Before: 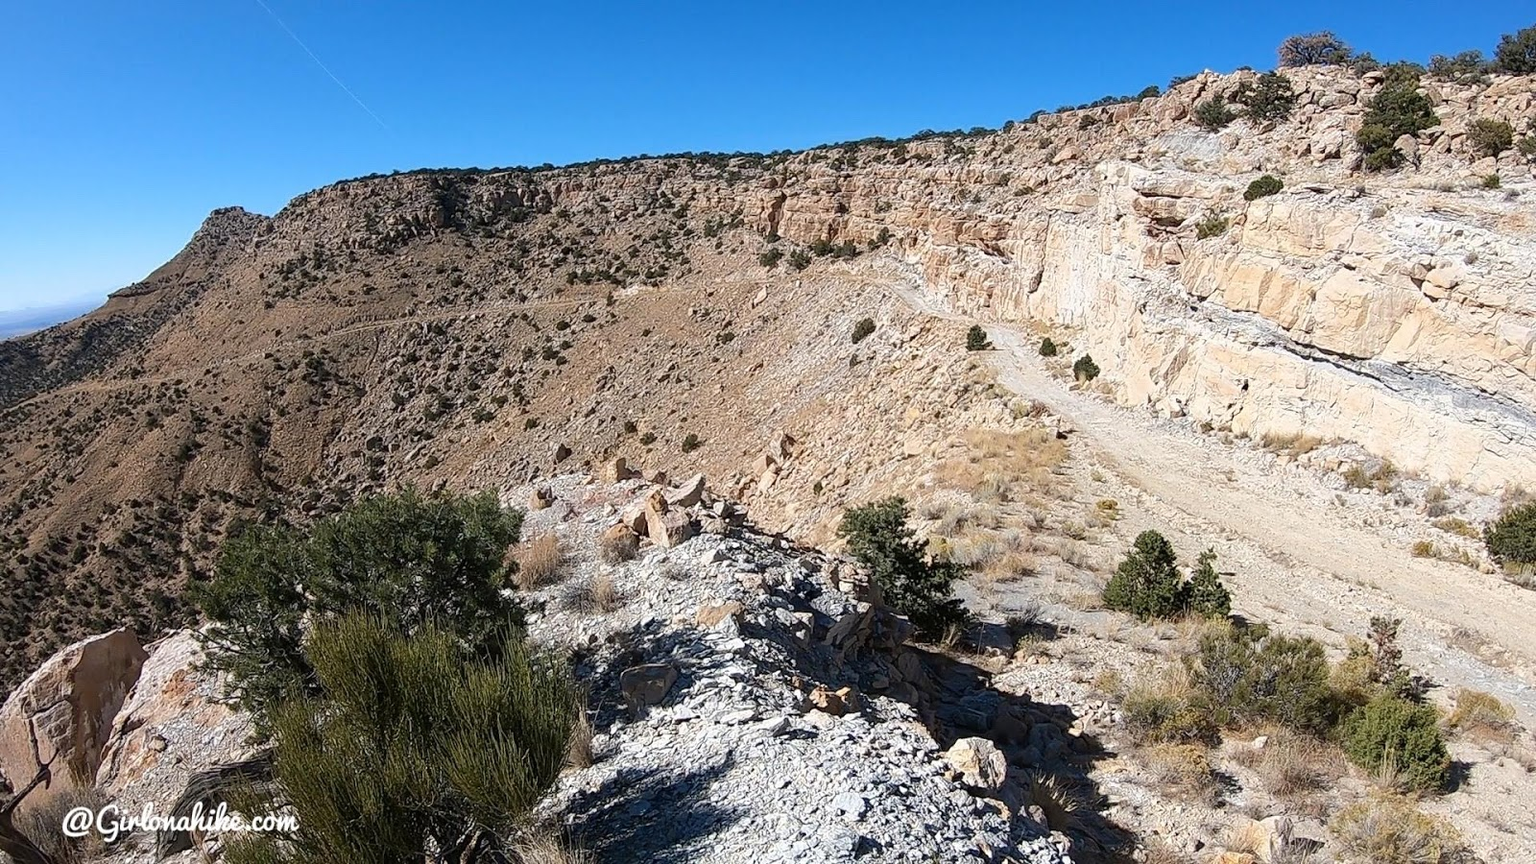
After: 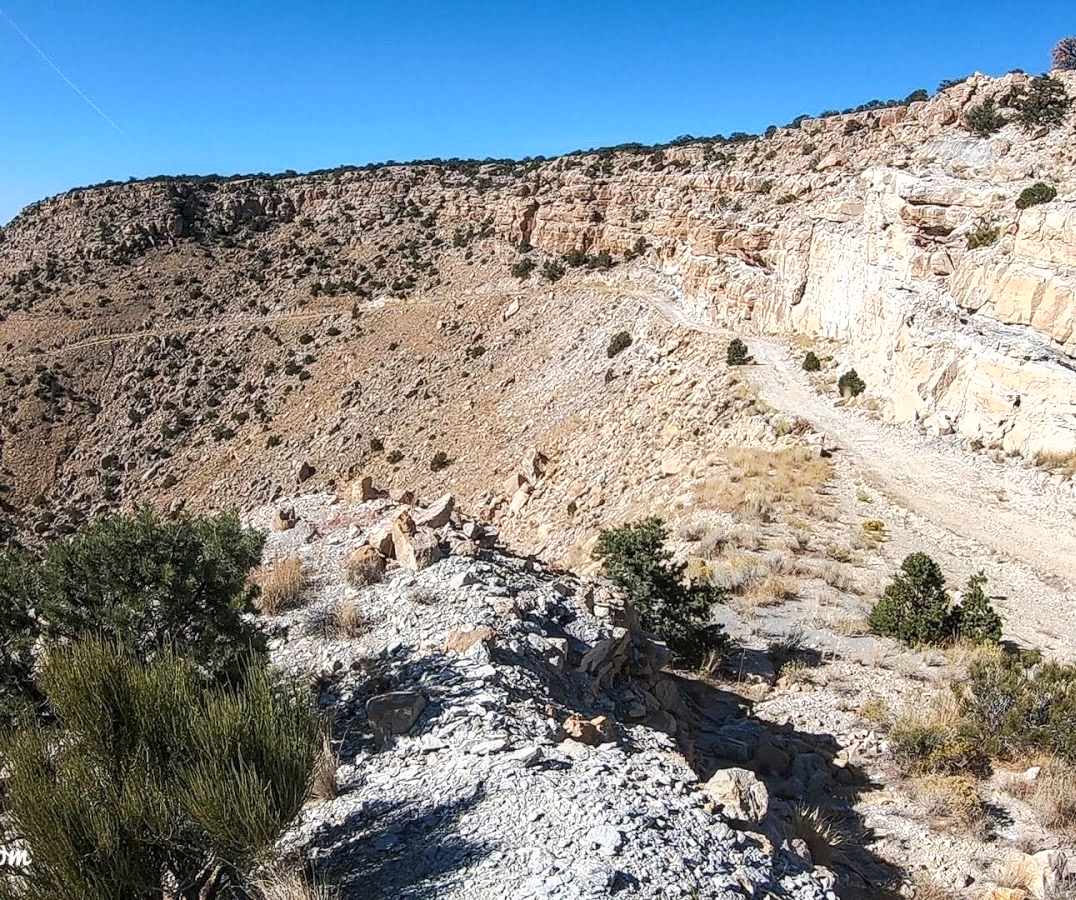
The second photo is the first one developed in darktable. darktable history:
local contrast: on, module defaults
crop and rotate: left 17.541%, right 15.17%
tone curve: curves: ch0 [(0, 0) (0.003, 0.024) (0.011, 0.029) (0.025, 0.044) (0.044, 0.072) (0.069, 0.104) (0.1, 0.131) (0.136, 0.159) (0.177, 0.191) (0.224, 0.245) (0.277, 0.298) (0.335, 0.354) (0.399, 0.428) (0.468, 0.503) (0.543, 0.596) (0.623, 0.684) (0.709, 0.781) (0.801, 0.843) (0.898, 0.946) (1, 1)], preserve colors none
